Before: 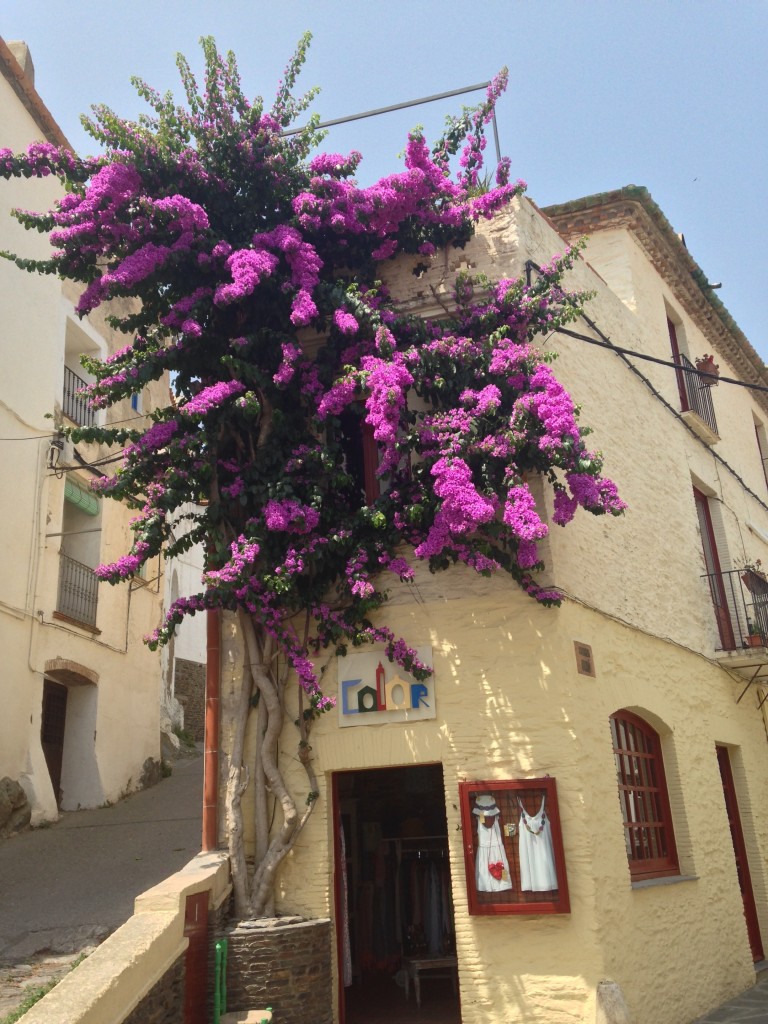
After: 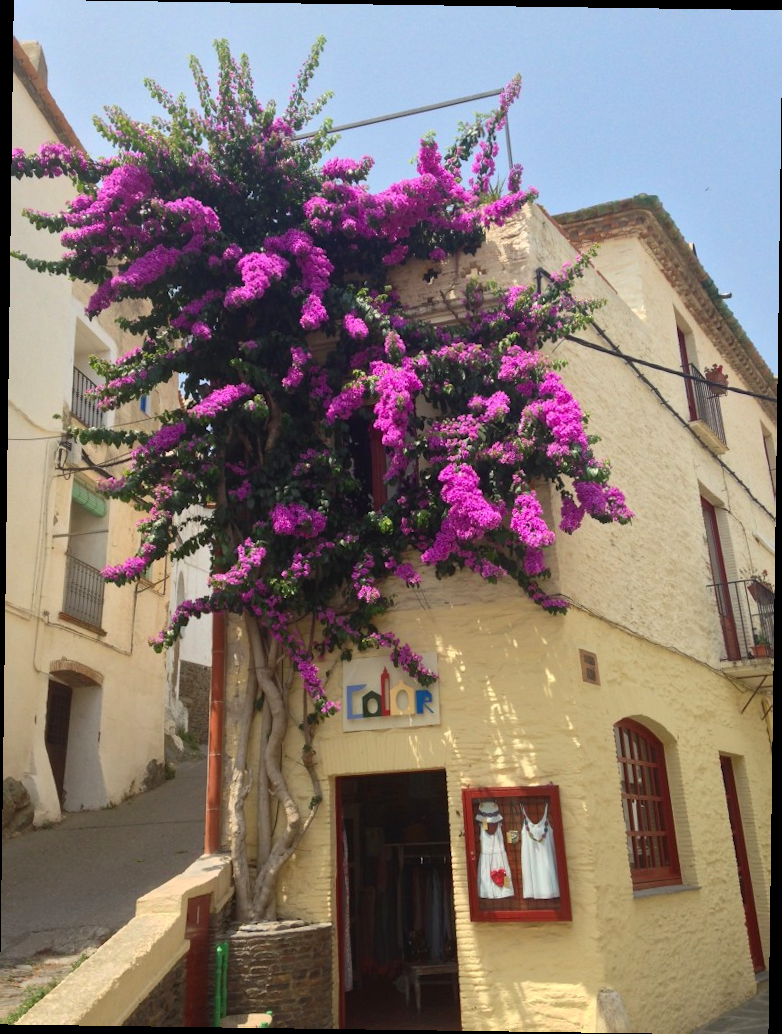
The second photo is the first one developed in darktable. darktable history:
contrast brightness saturation: saturation 0.13
rotate and perspective: rotation 0.8°, automatic cropping off
